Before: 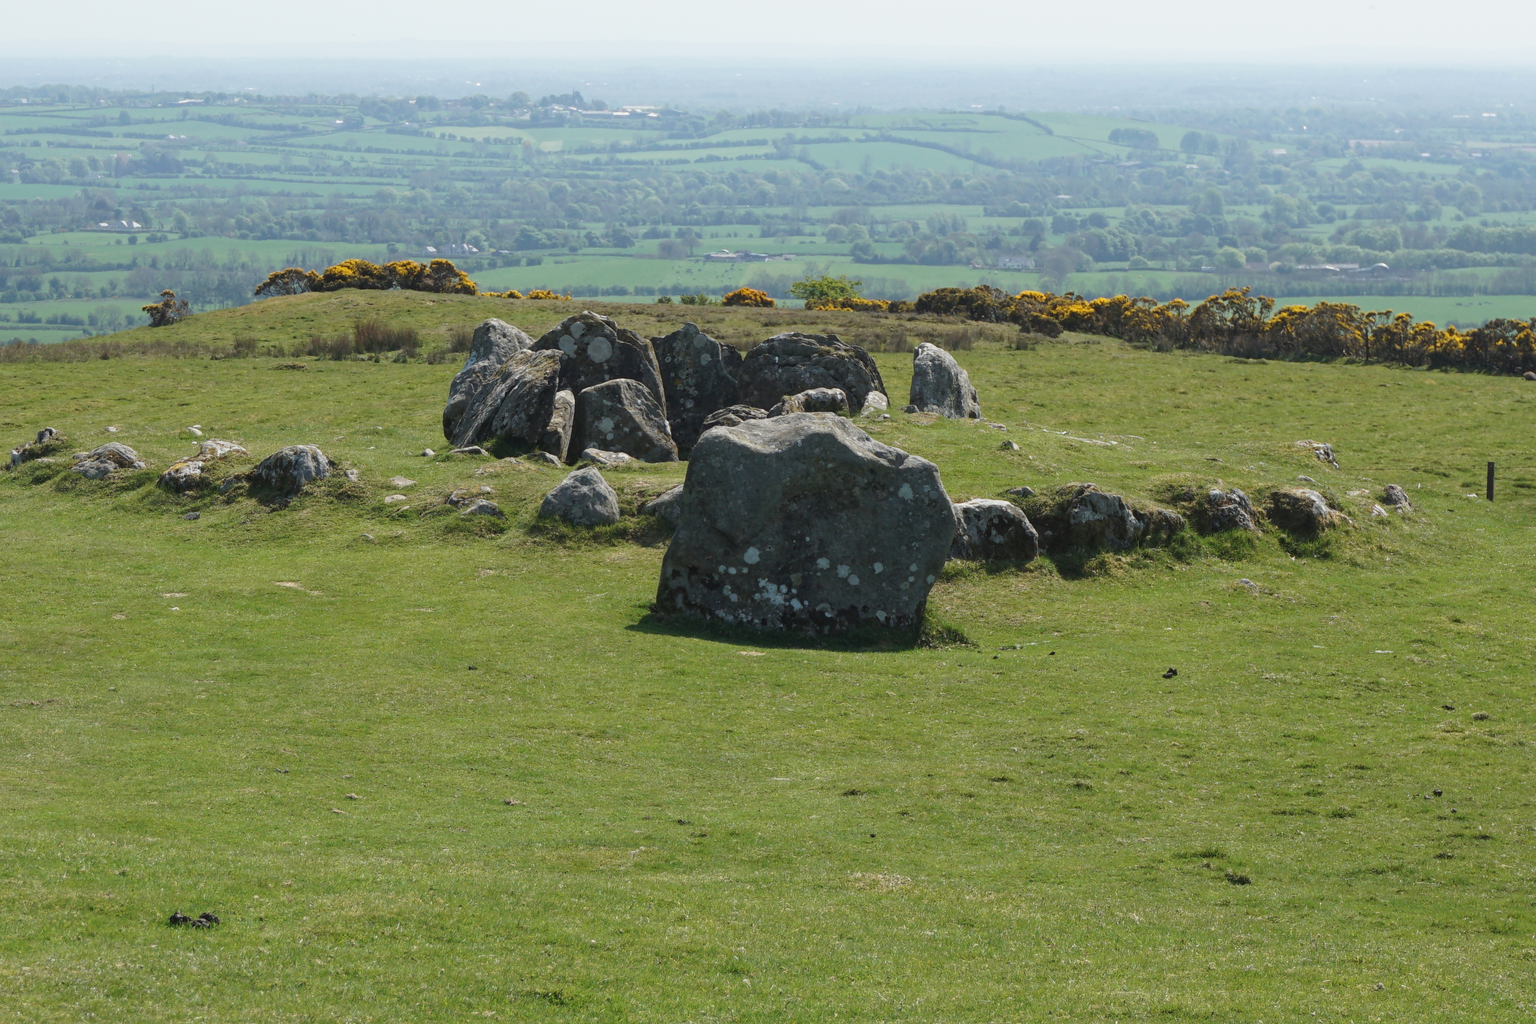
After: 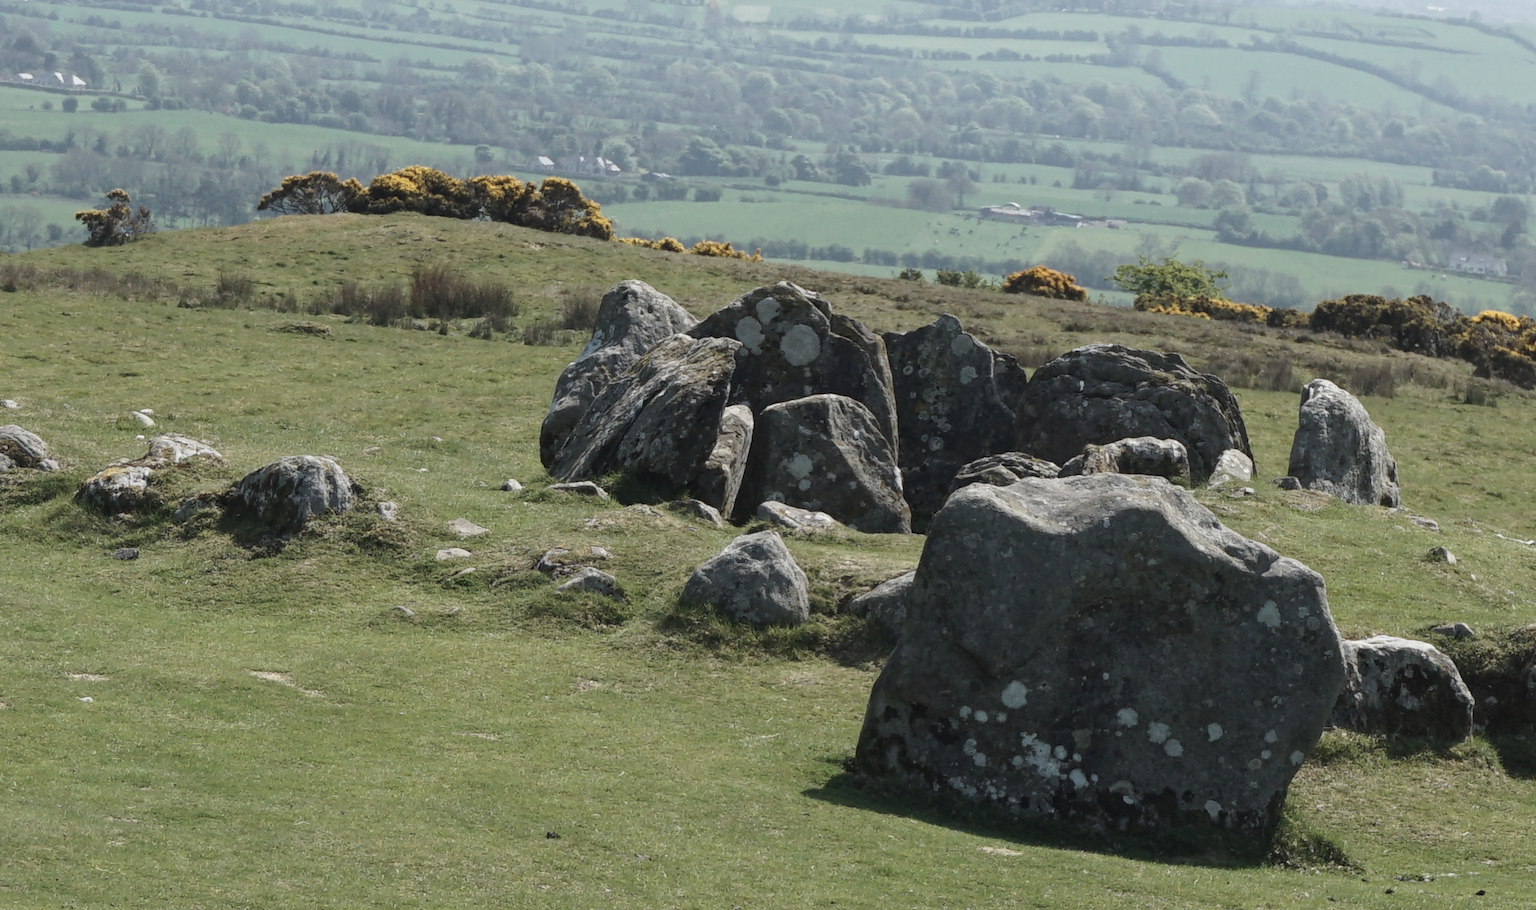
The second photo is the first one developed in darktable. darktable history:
crop and rotate: angle -4.99°, left 2.122%, top 6.945%, right 27.566%, bottom 30.519%
contrast brightness saturation: contrast 0.1, saturation -0.36
